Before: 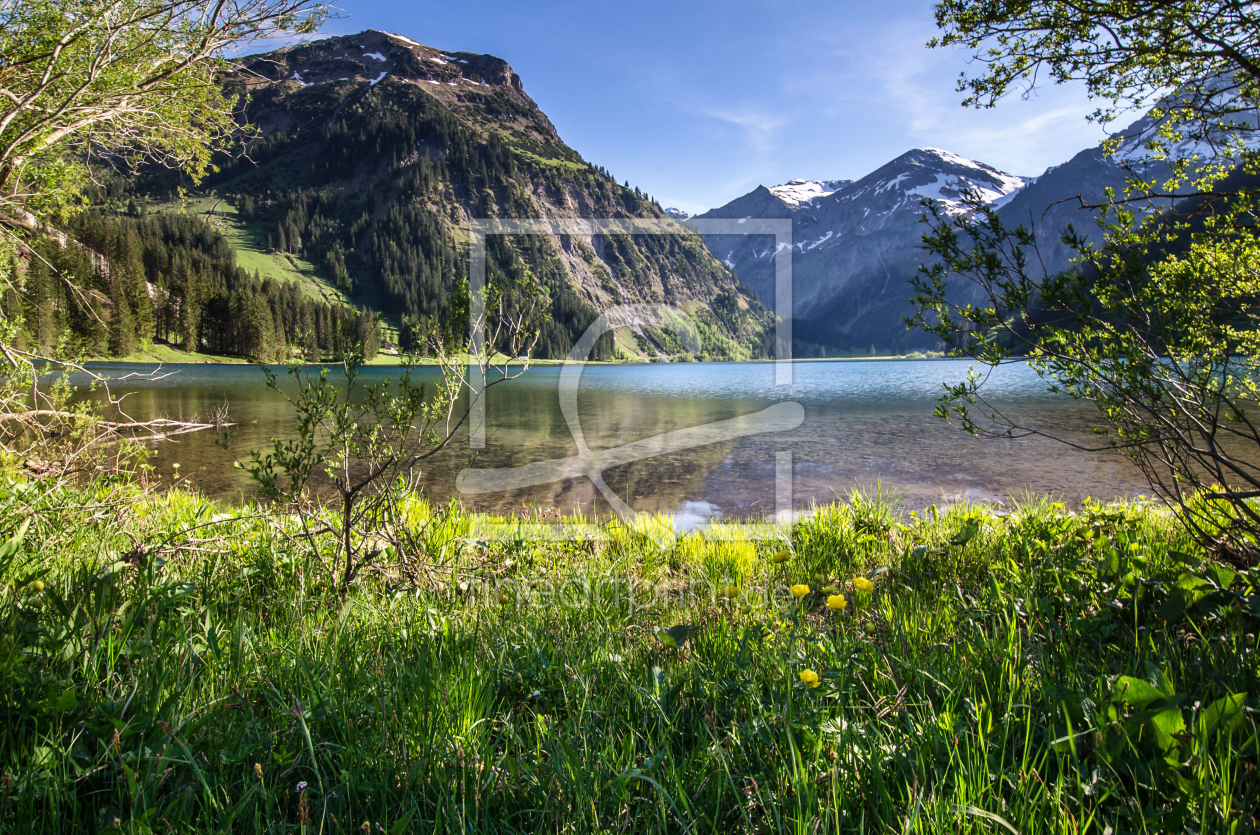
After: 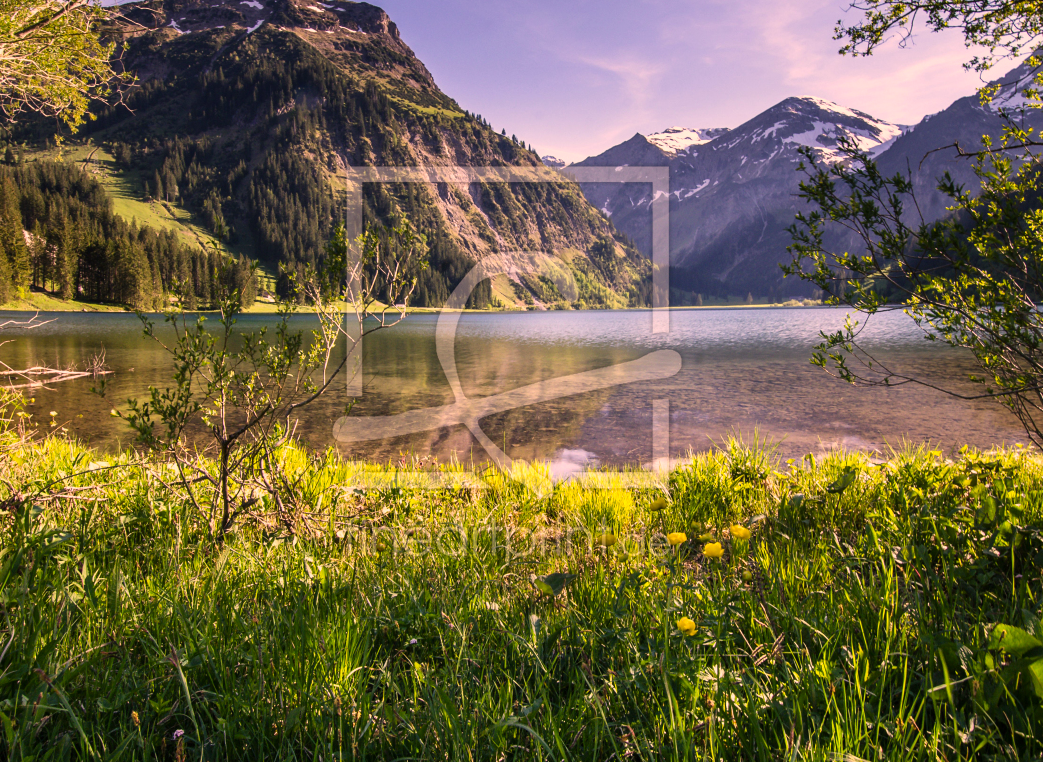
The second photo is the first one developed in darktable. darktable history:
crop: left 9.809%, top 6.307%, right 7.335%, bottom 2.4%
color correction: highlights a* 20.59, highlights b* 19.41
